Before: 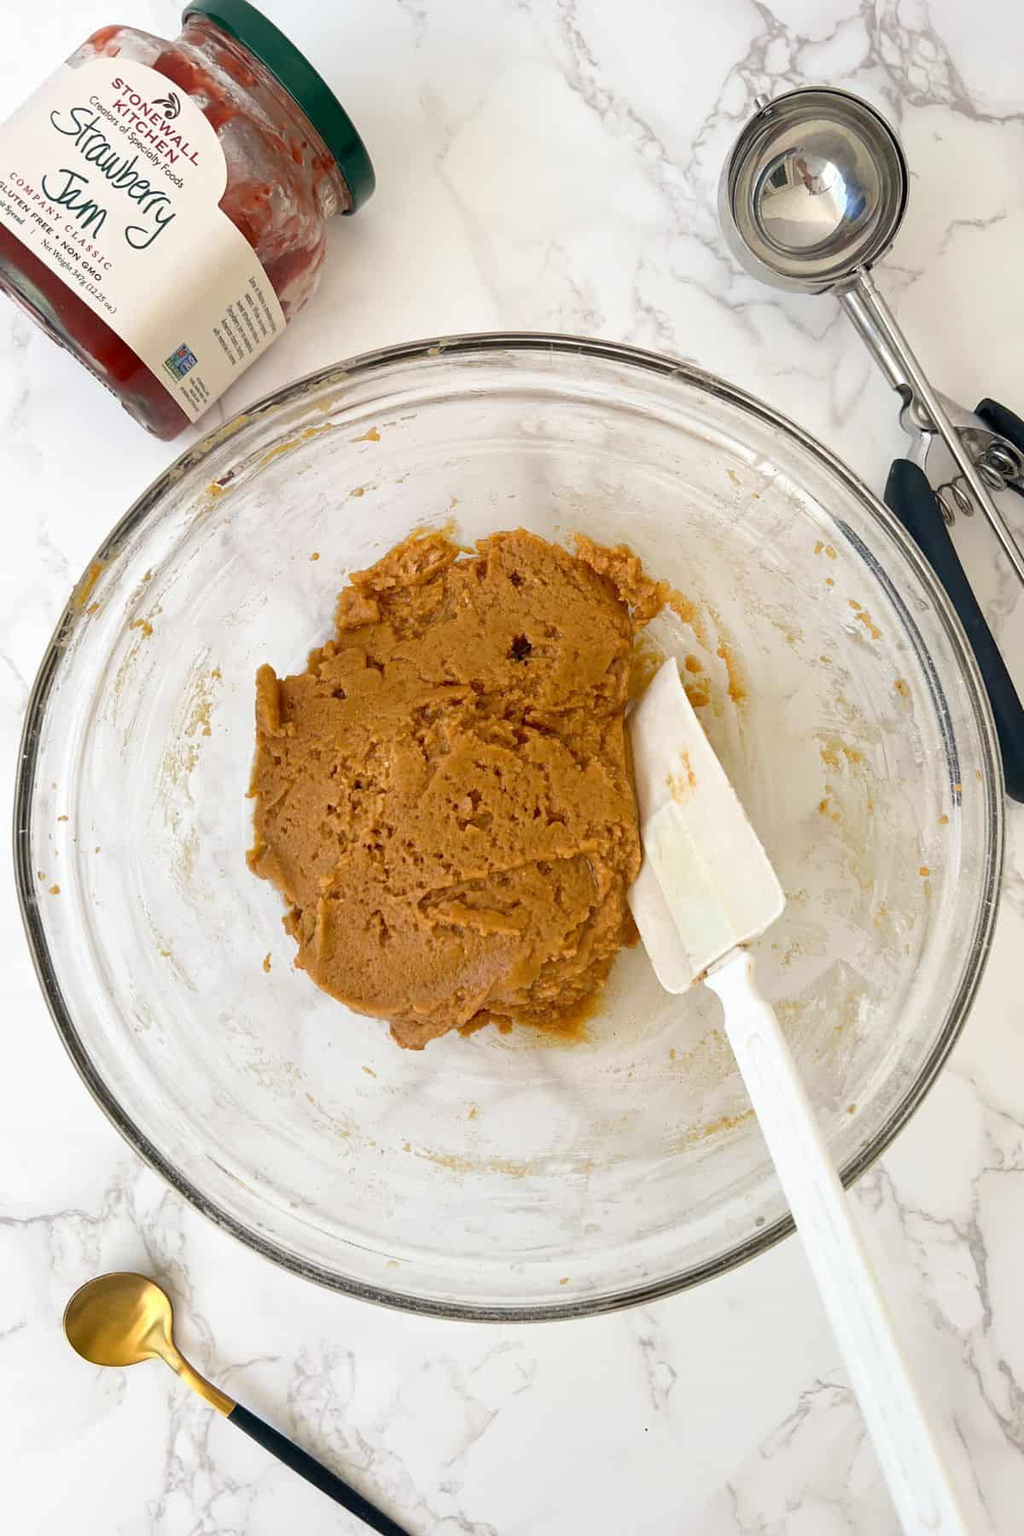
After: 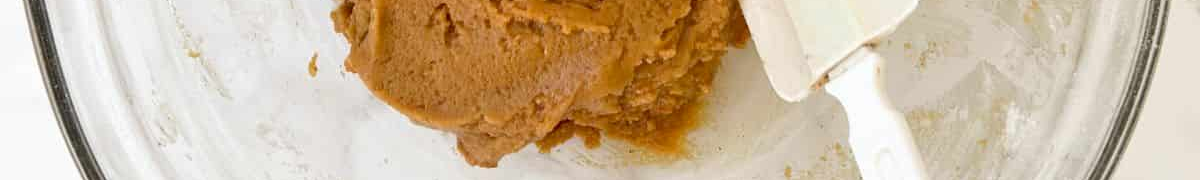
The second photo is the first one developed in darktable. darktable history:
crop and rotate: top 59.084%, bottom 30.916%
exposure: black level correction 0.001, compensate highlight preservation false
